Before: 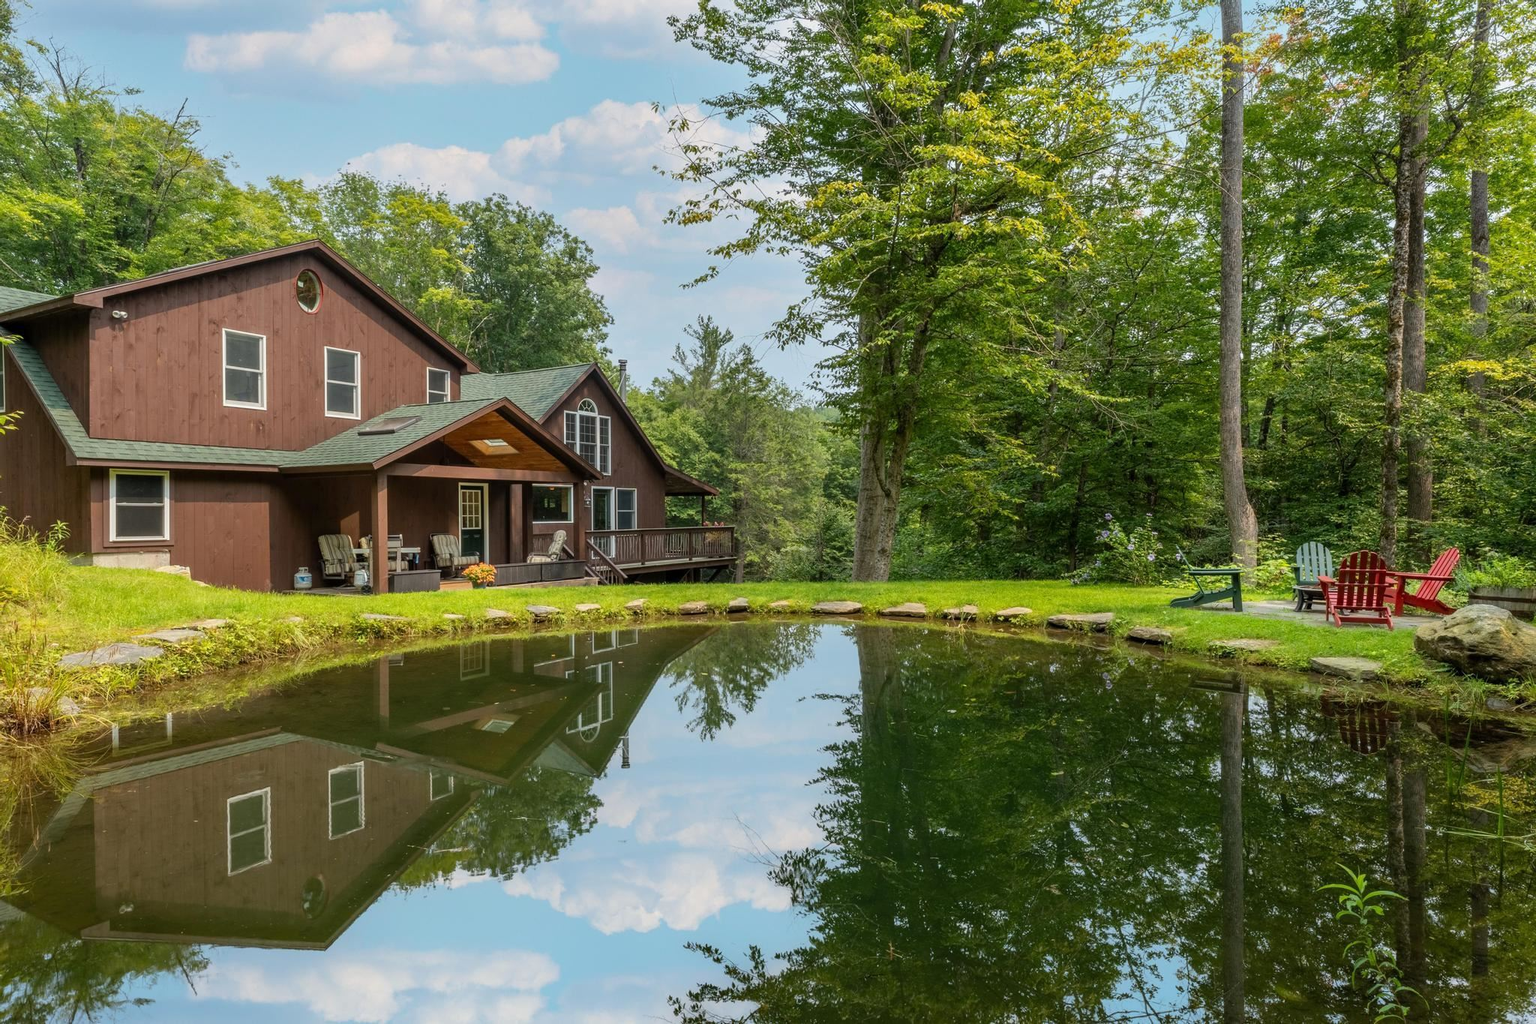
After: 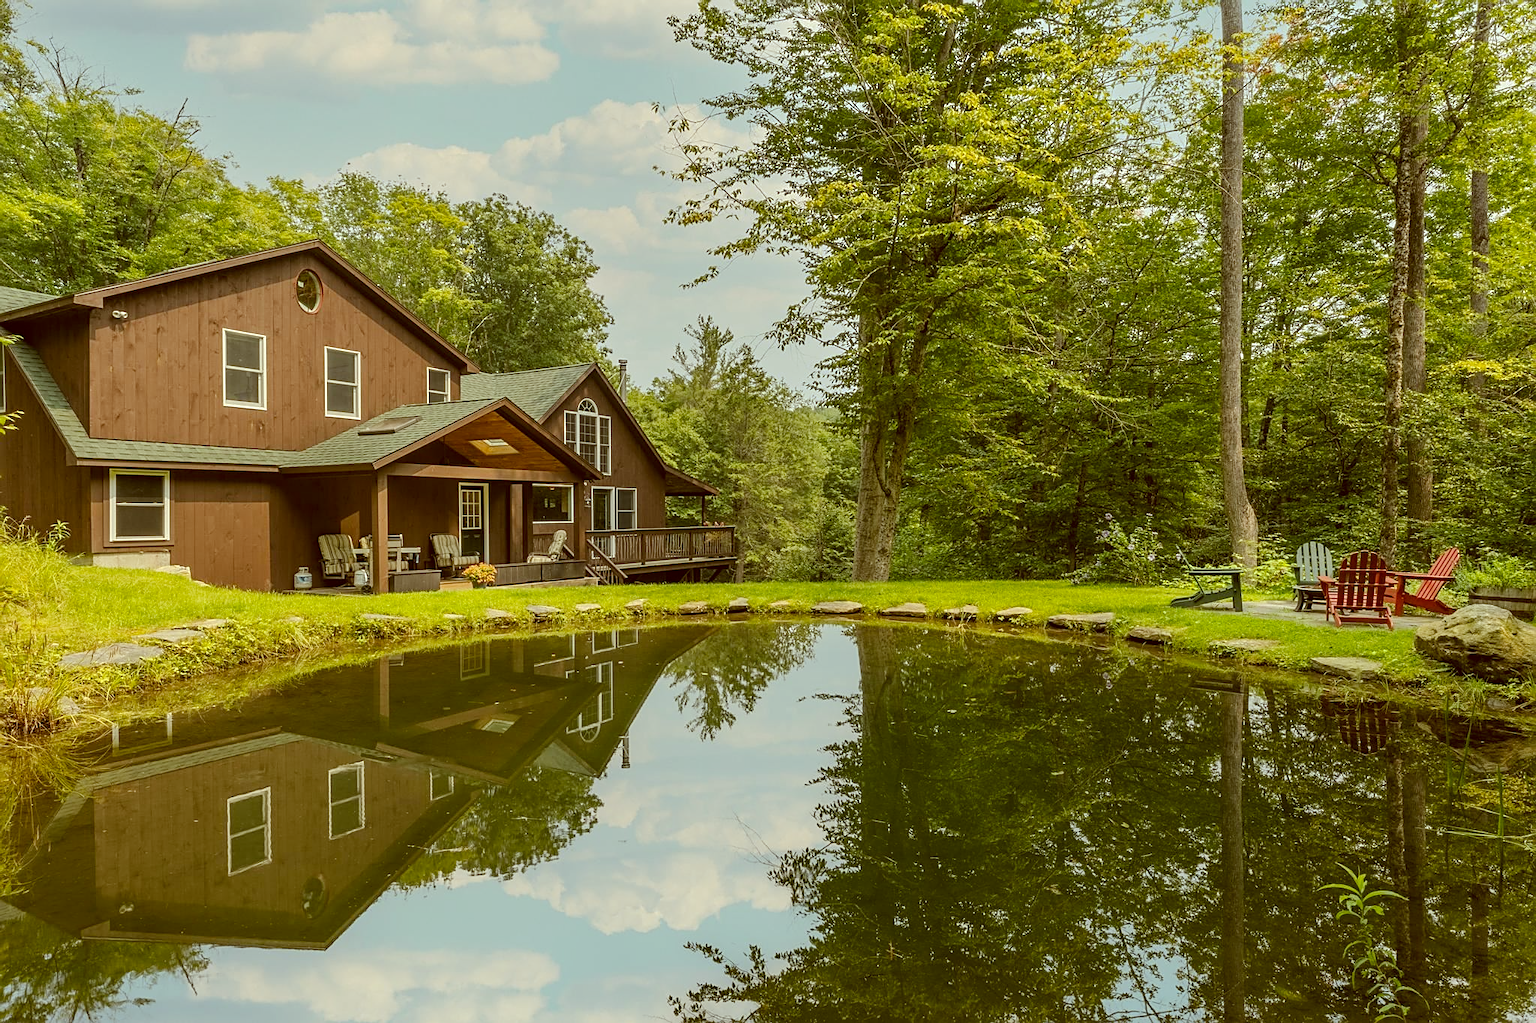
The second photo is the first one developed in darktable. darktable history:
color contrast: green-magenta contrast 0.81
tone curve: curves: ch0 [(0, 0) (0.003, 0.018) (0.011, 0.024) (0.025, 0.038) (0.044, 0.067) (0.069, 0.098) (0.1, 0.13) (0.136, 0.165) (0.177, 0.205) (0.224, 0.249) (0.277, 0.304) (0.335, 0.365) (0.399, 0.432) (0.468, 0.505) (0.543, 0.579) (0.623, 0.652) (0.709, 0.725) (0.801, 0.802) (0.898, 0.876) (1, 1)], preserve colors none
sharpen: on, module defaults
color correction: highlights a* -5.94, highlights b* 9.48, shadows a* 10.12, shadows b* 23.94
